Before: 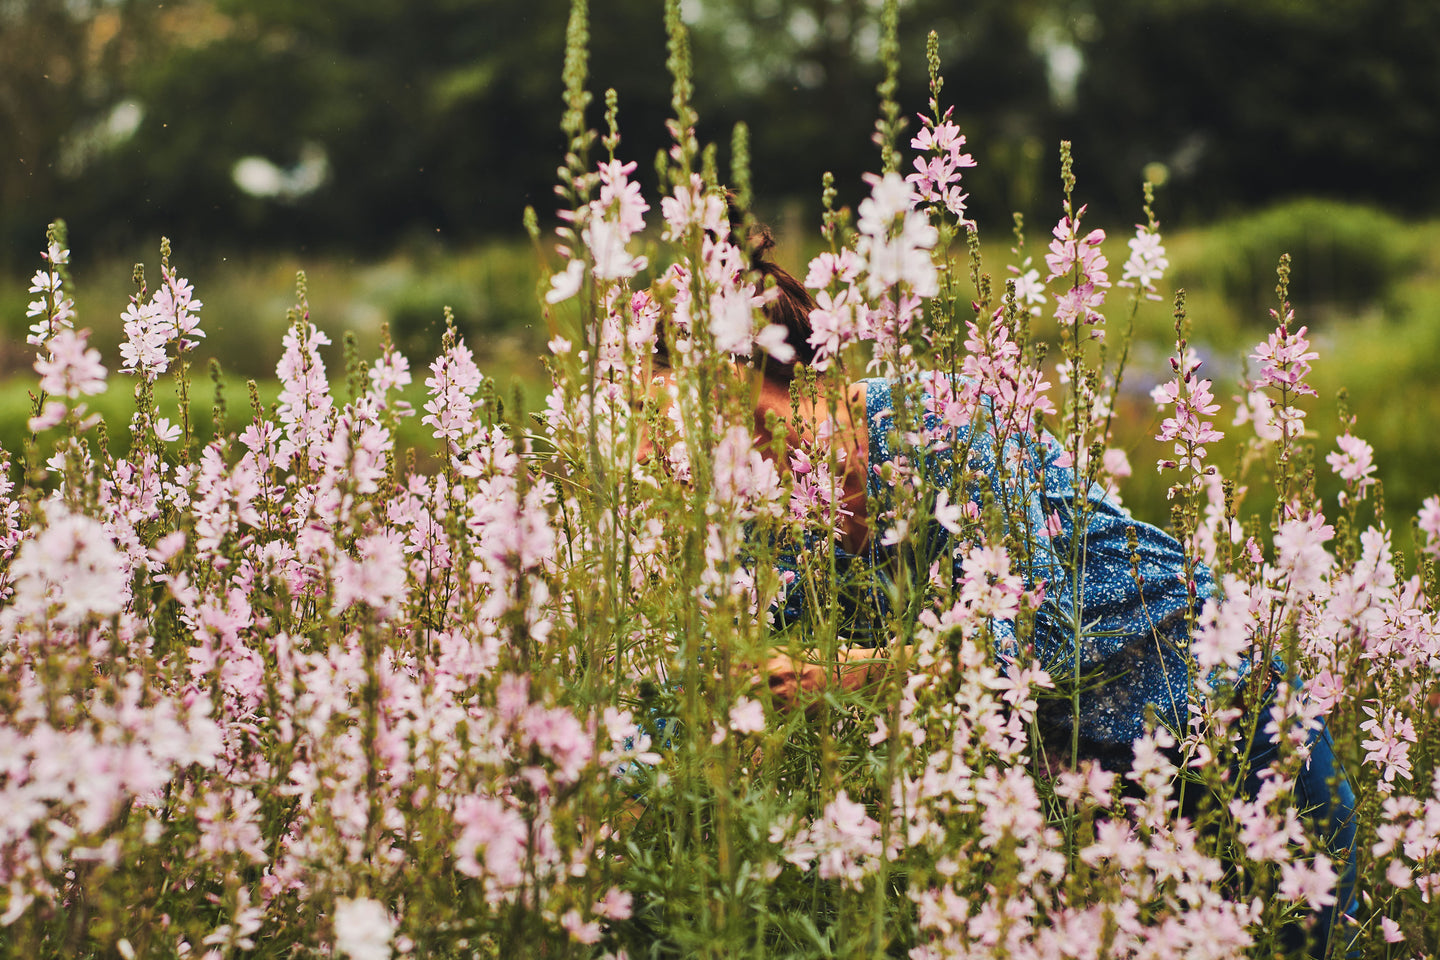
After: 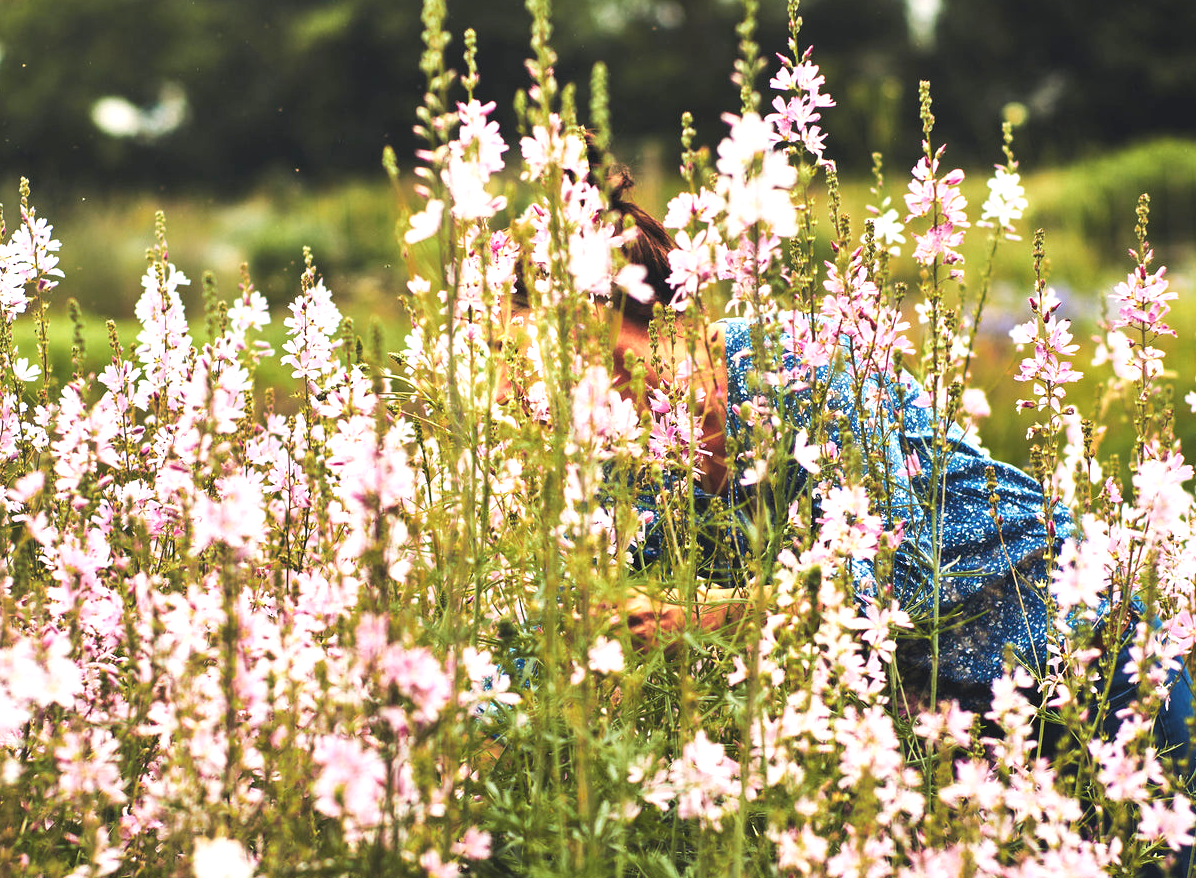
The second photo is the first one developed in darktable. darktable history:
crop: left 9.828%, top 6.264%, right 7.095%, bottom 2.26%
exposure: black level correction 0, exposure 0.844 EV, compensate exposure bias true, compensate highlight preservation false
